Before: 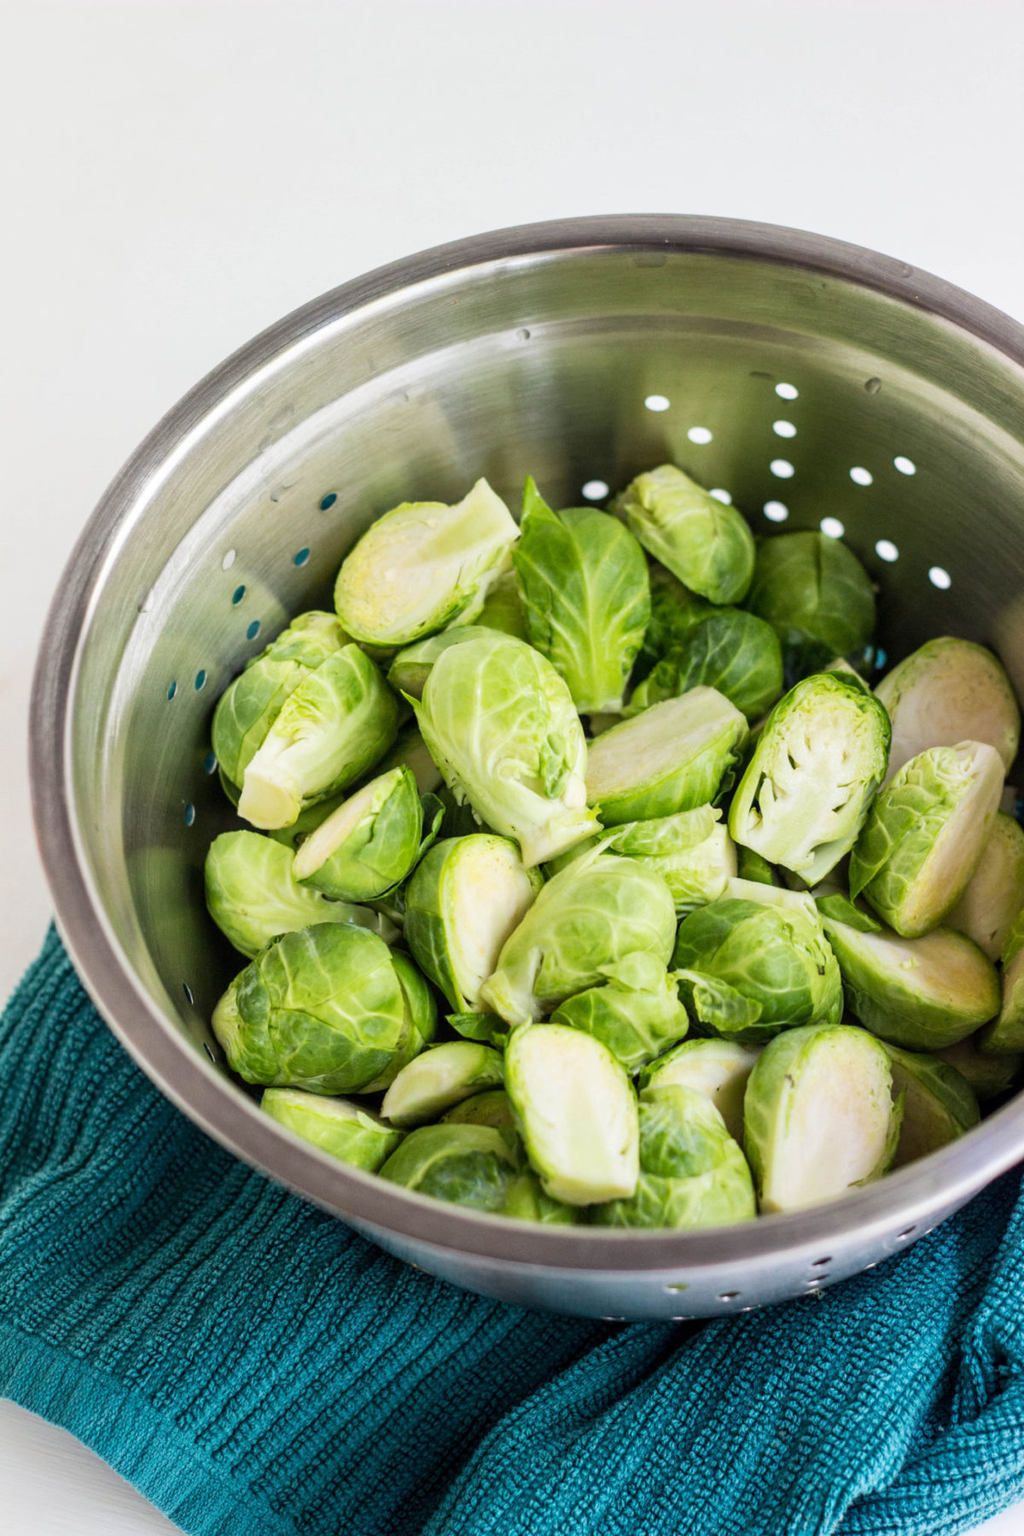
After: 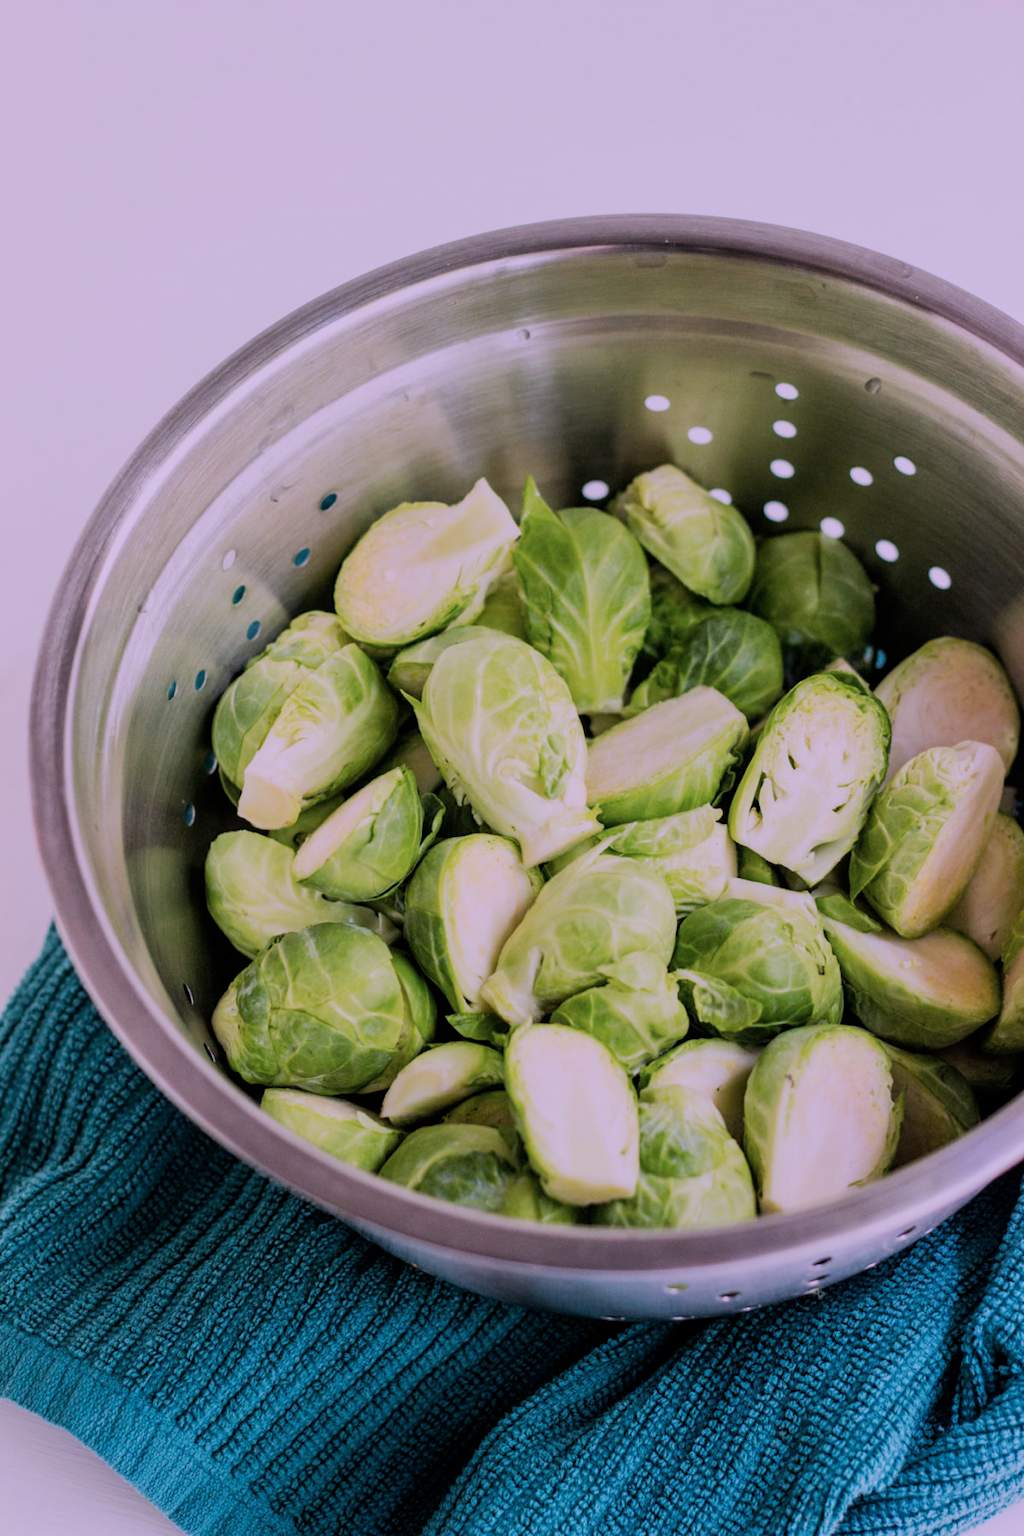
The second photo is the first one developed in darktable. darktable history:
color correction: highlights a* 15.34, highlights b* -20.05
tone curve: curves: ch0 [(0, 0) (0.915, 0.89) (1, 1)], color space Lab, independent channels, preserve colors none
filmic rgb: black relative exposure -7.32 EV, white relative exposure 5.07 EV, hardness 3.22
